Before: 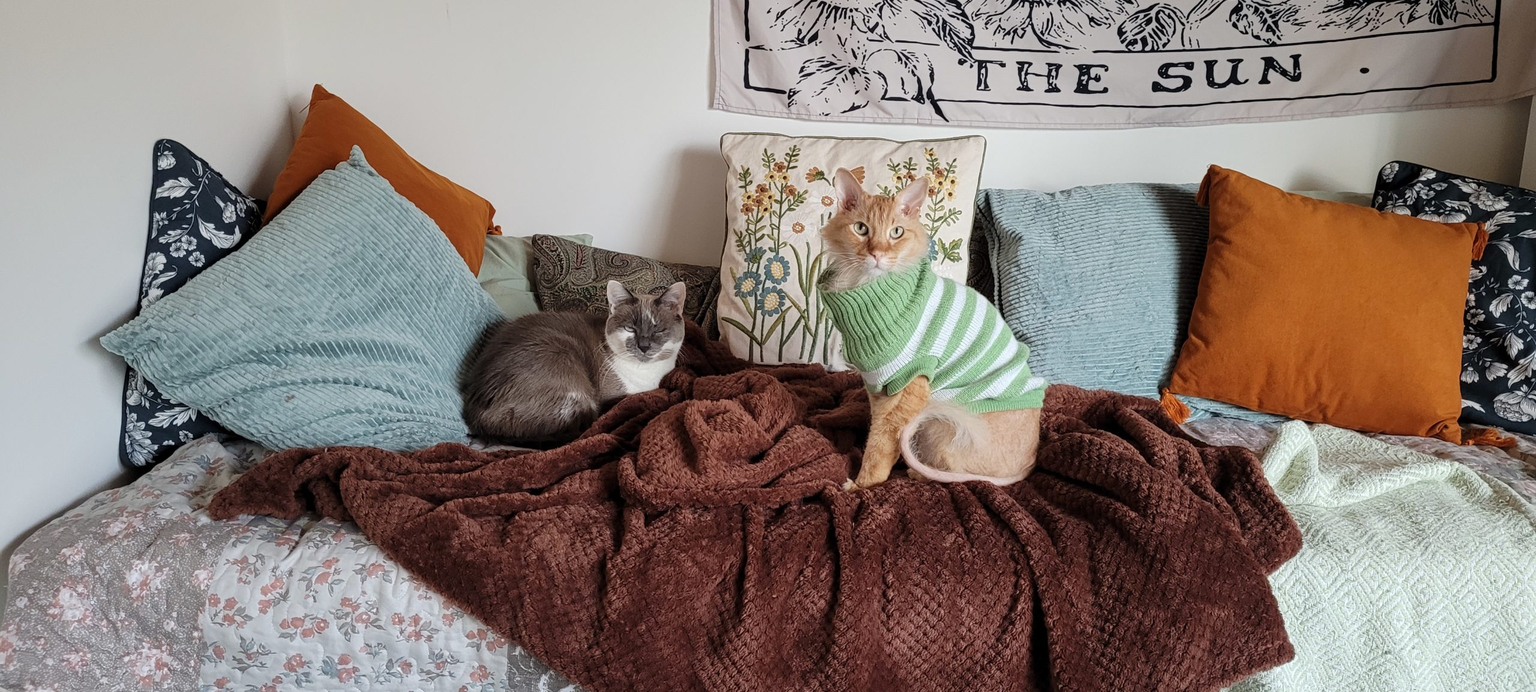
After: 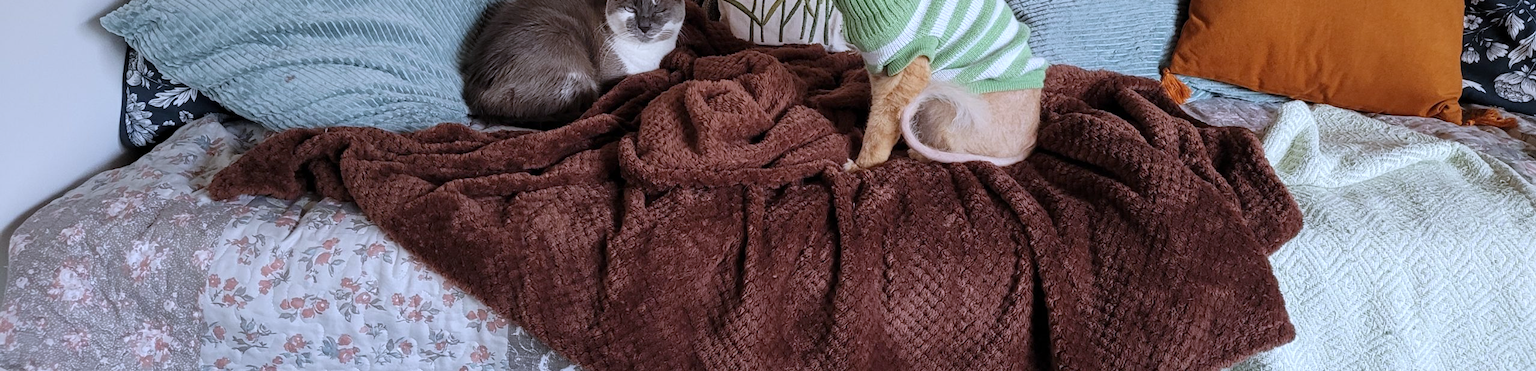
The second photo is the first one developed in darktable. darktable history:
white balance: red 0.967, blue 1.119, emerald 0.756
crop and rotate: top 46.237%
